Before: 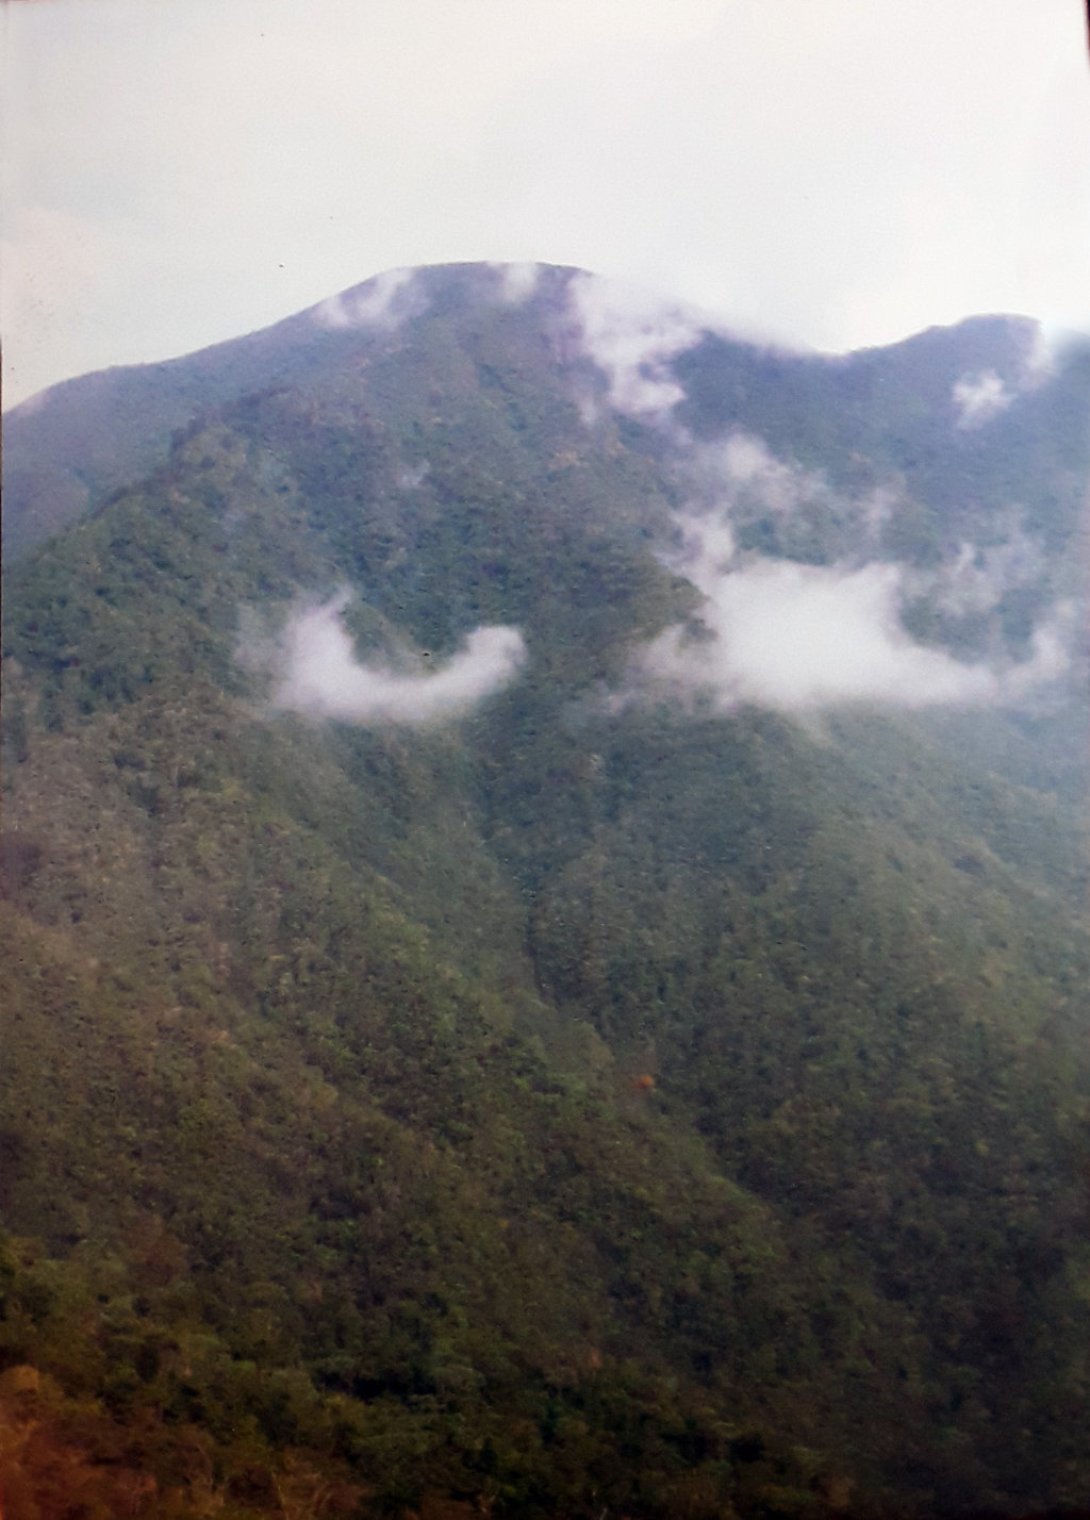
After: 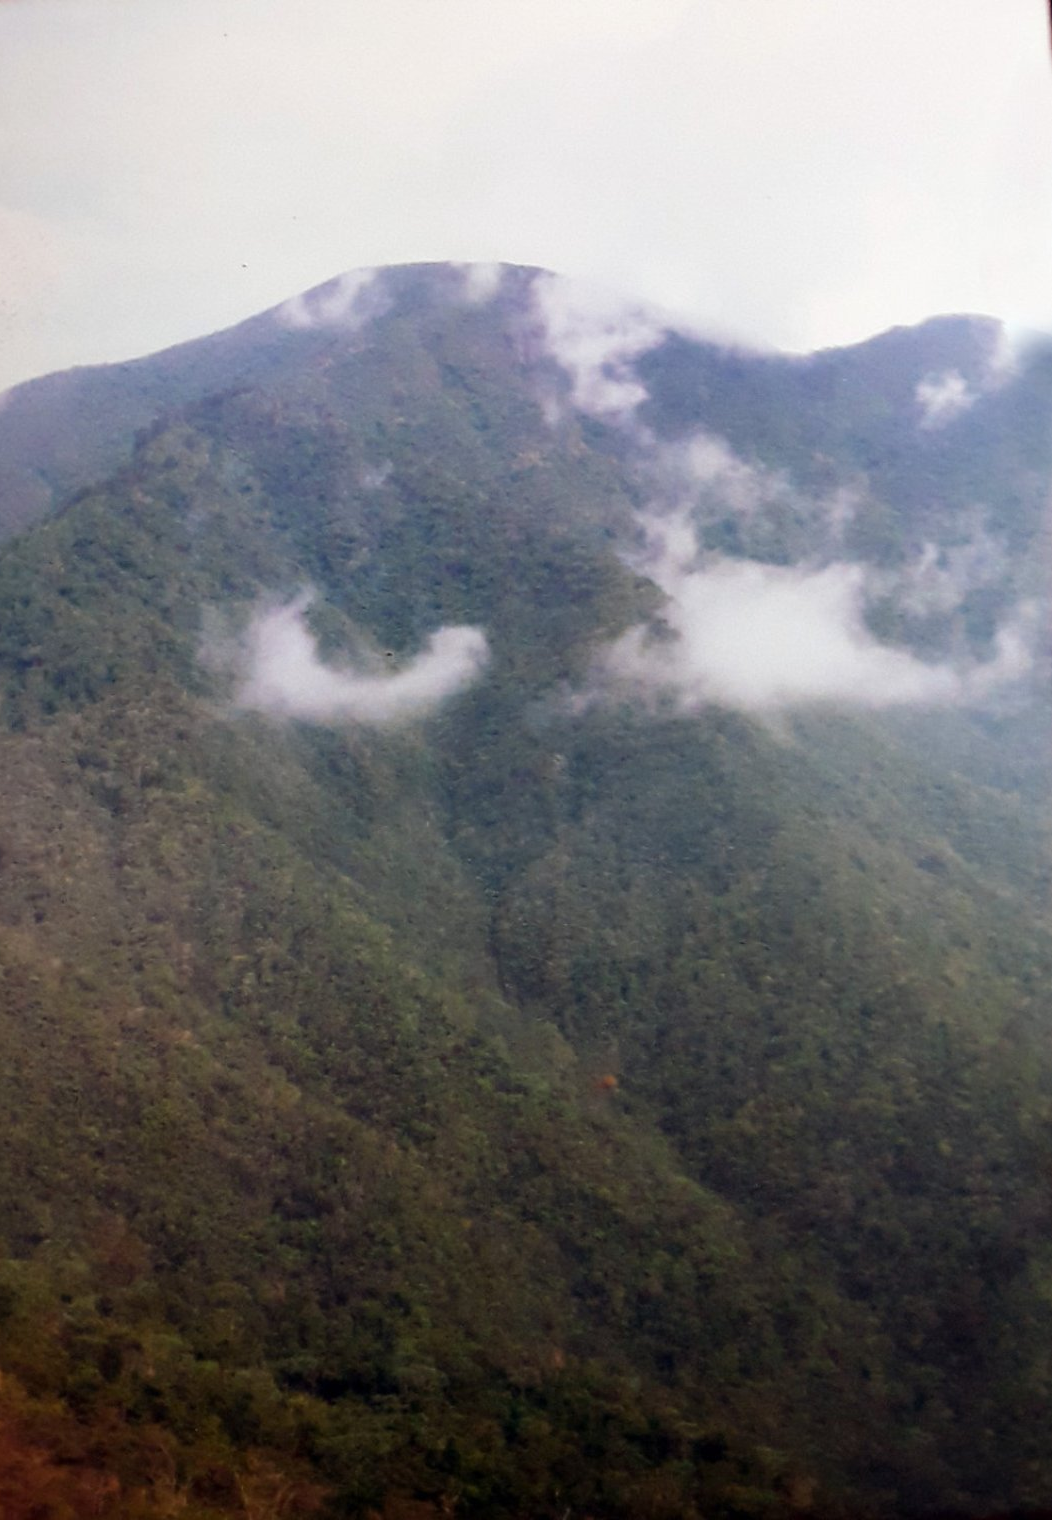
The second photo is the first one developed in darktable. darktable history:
crop and rotate: left 3.408%
